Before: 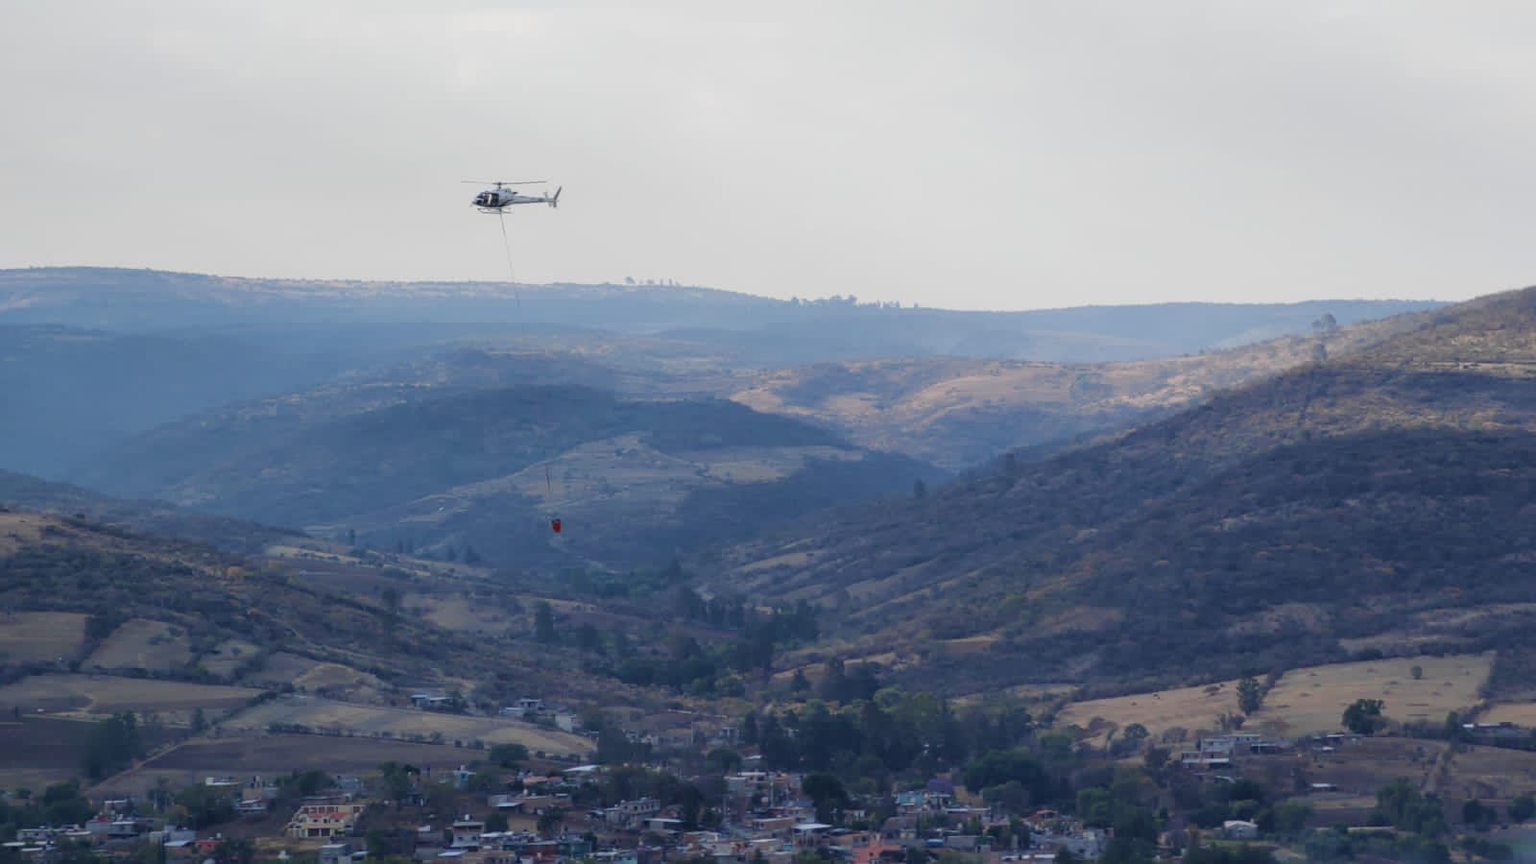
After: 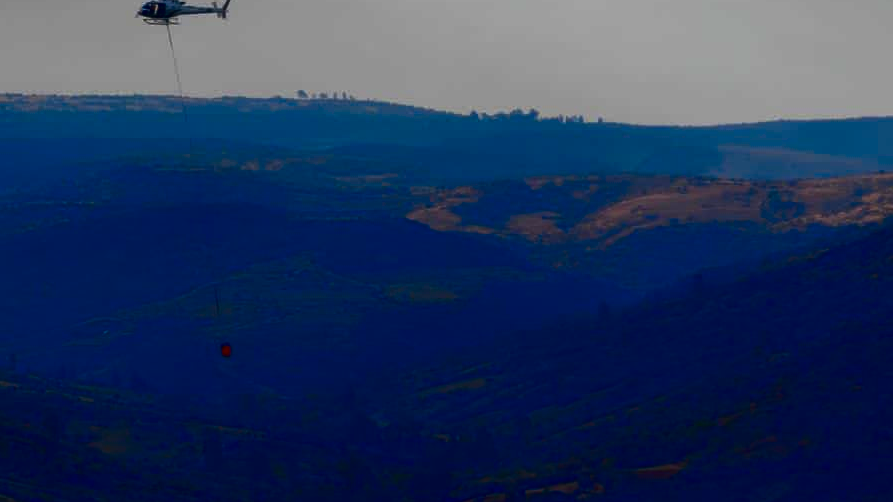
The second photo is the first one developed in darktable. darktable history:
contrast brightness saturation: brightness -1, saturation 1
crop and rotate: left 22.13%, top 22.054%, right 22.026%, bottom 22.102%
